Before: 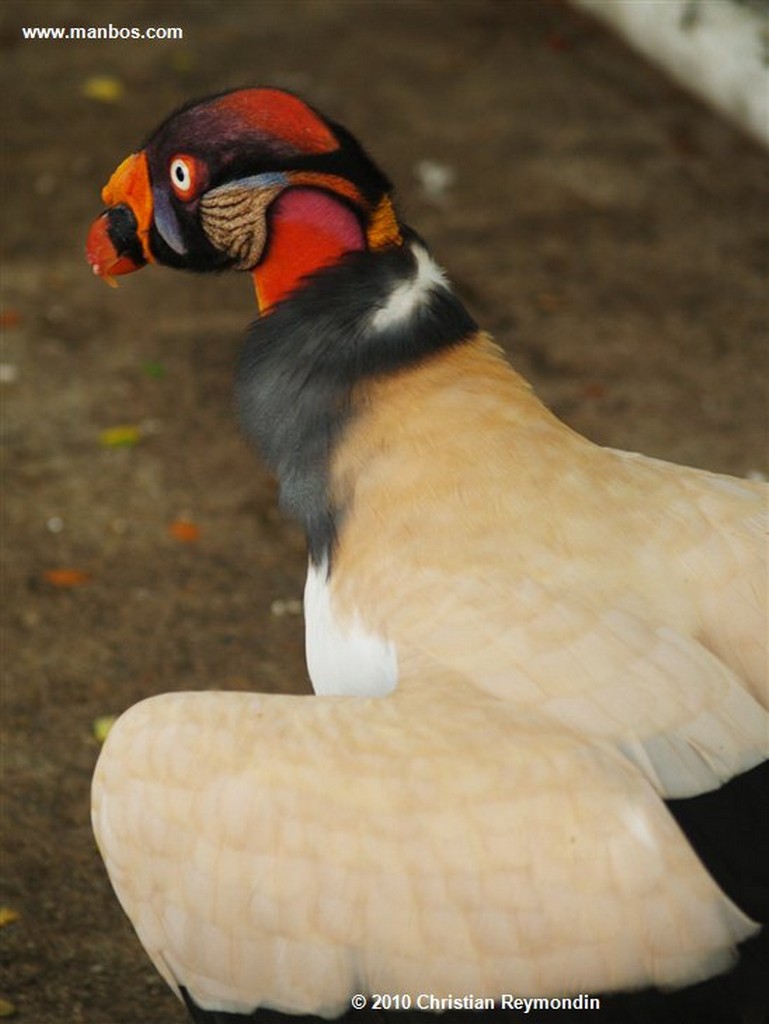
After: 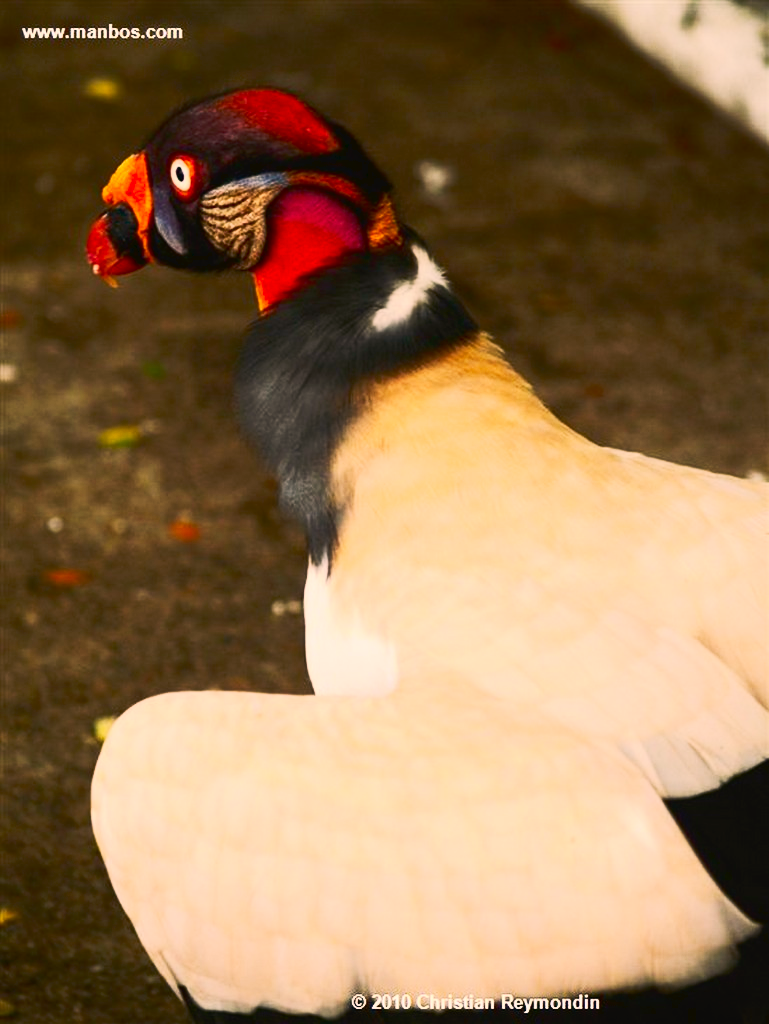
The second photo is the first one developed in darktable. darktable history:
tone curve: curves: ch0 [(0, 0) (0.003, 0.026) (0.011, 0.03) (0.025, 0.047) (0.044, 0.082) (0.069, 0.119) (0.1, 0.157) (0.136, 0.19) (0.177, 0.231) (0.224, 0.27) (0.277, 0.318) (0.335, 0.383) (0.399, 0.456) (0.468, 0.532) (0.543, 0.618) (0.623, 0.71) (0.709, 0.786) (0.801, 0.851) (0.898, 0.908) (1, 1)], preserve colors none
color correction: highlights a* 11.96, highlights b* 11.58
contrast brightness saturation: contrast 0.4, brightness 0.05, saturation 0.25
